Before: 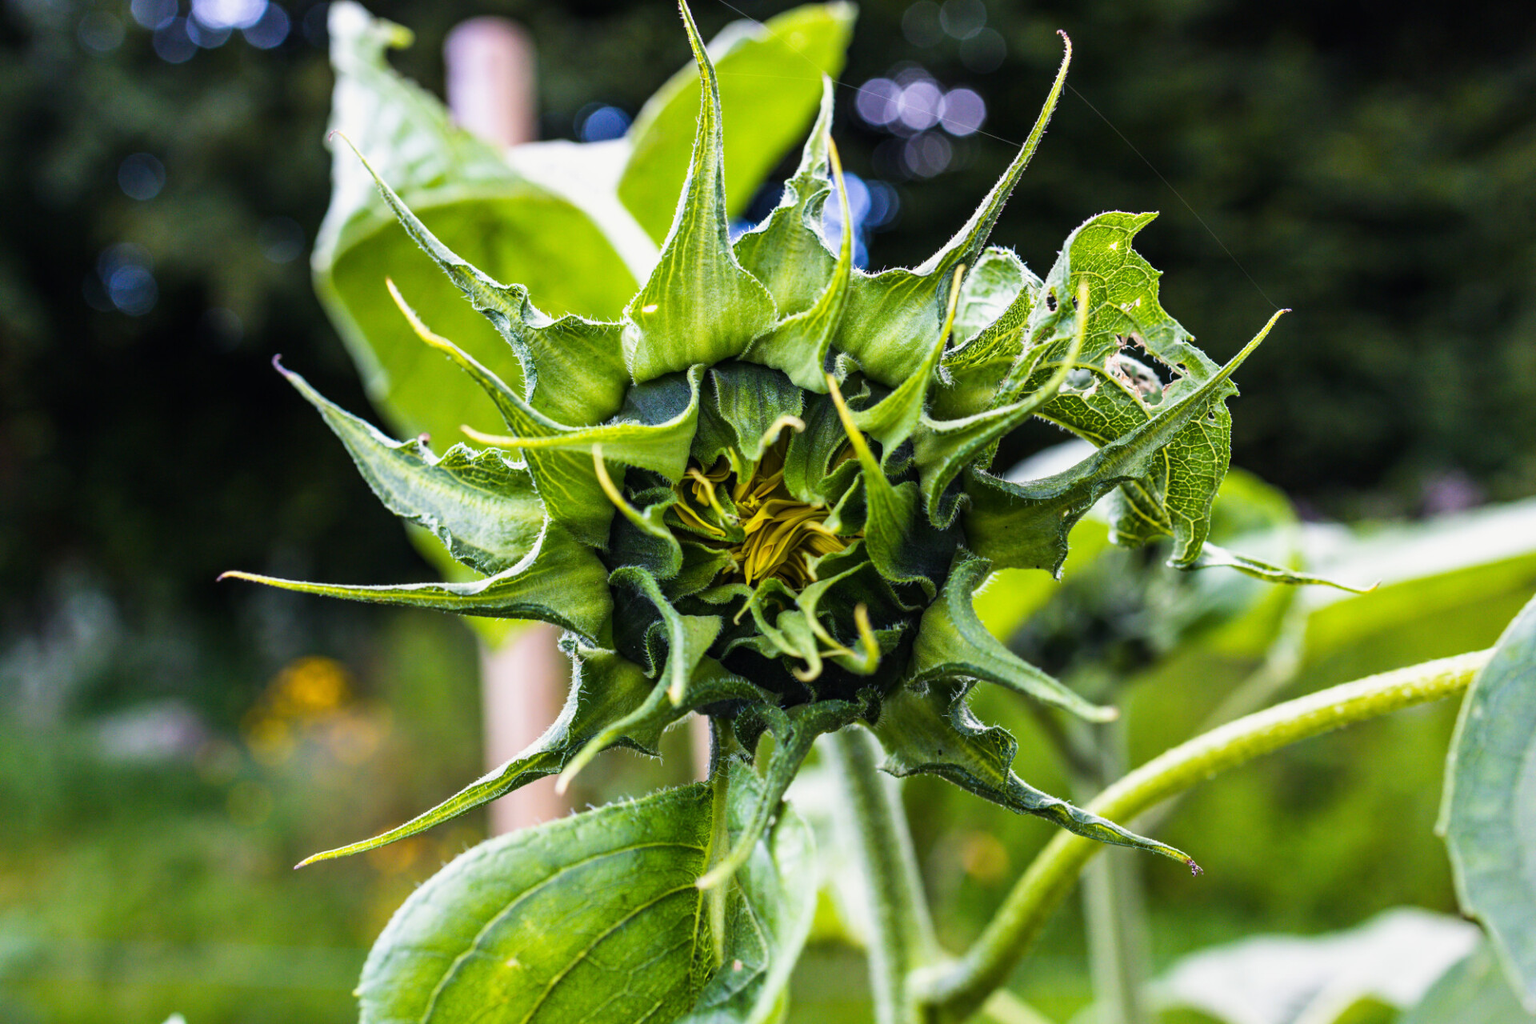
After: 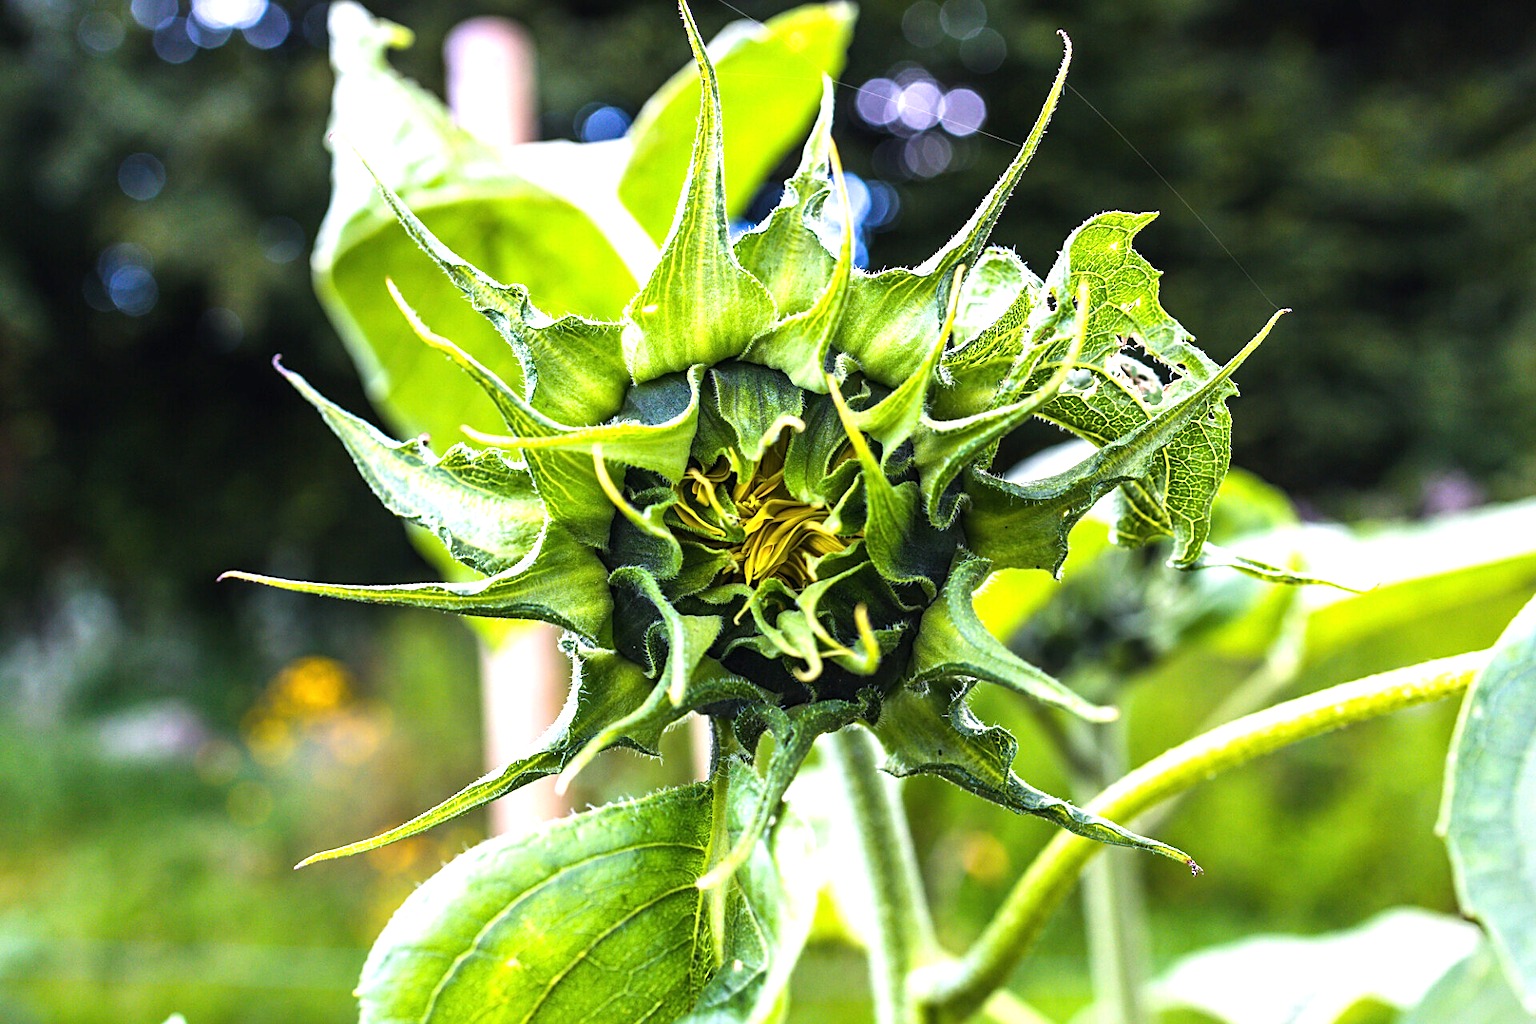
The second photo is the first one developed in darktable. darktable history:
exposure: black level correction 0, exposure 0.851 EV, compensate highlight preservation false
sharpen: on, module defaults
